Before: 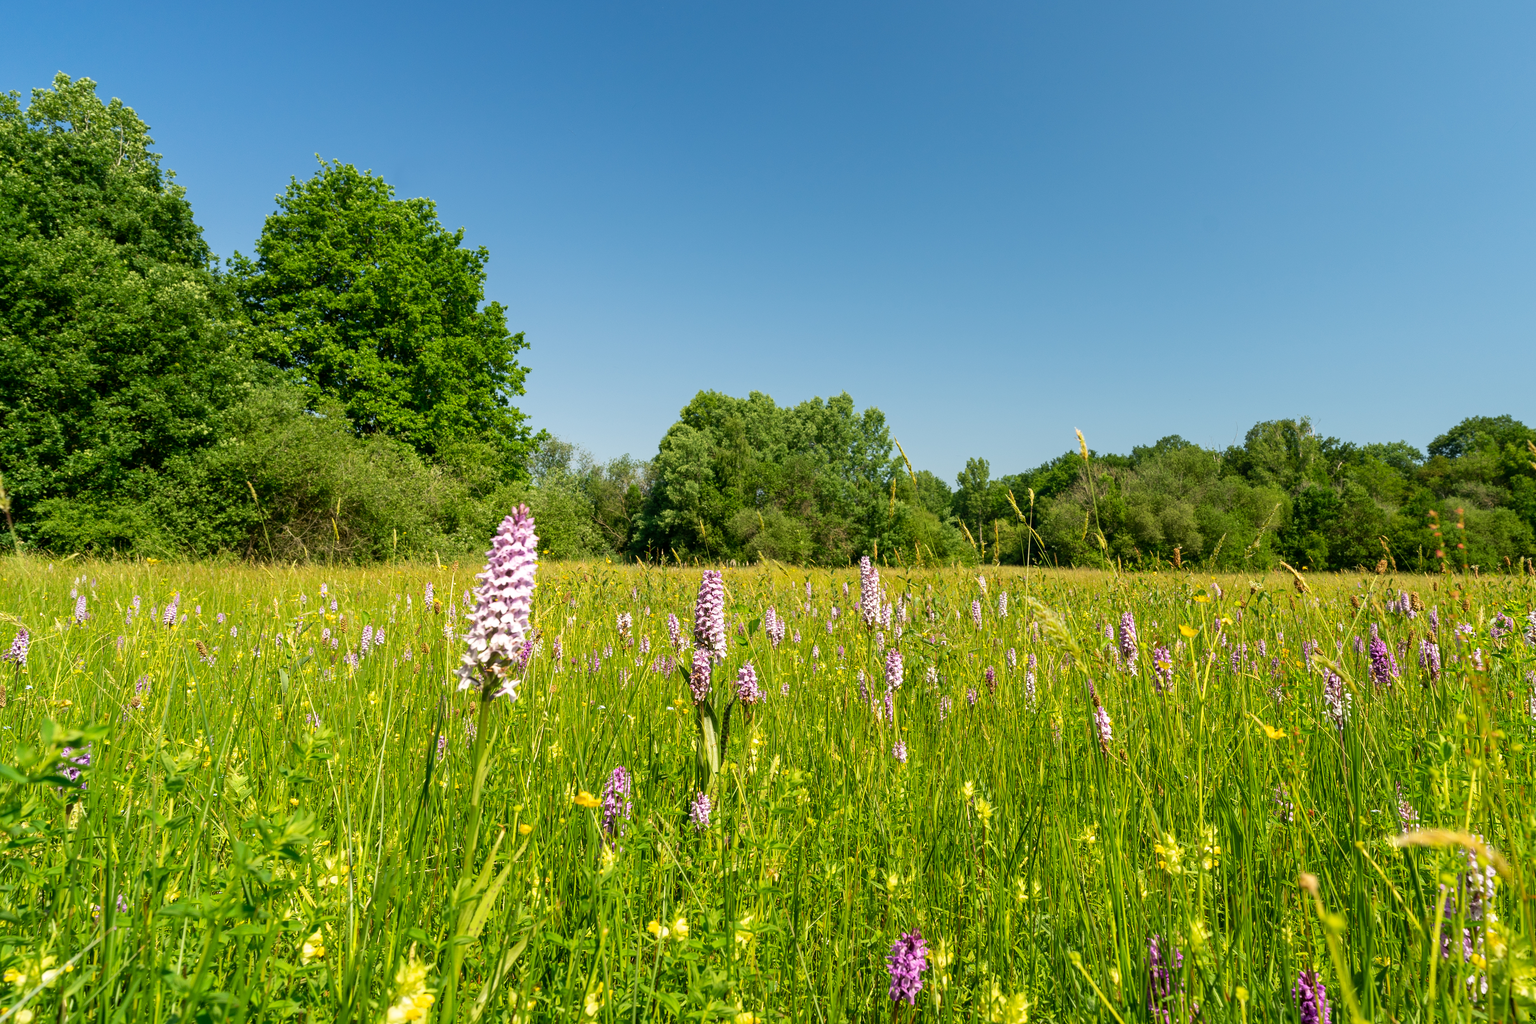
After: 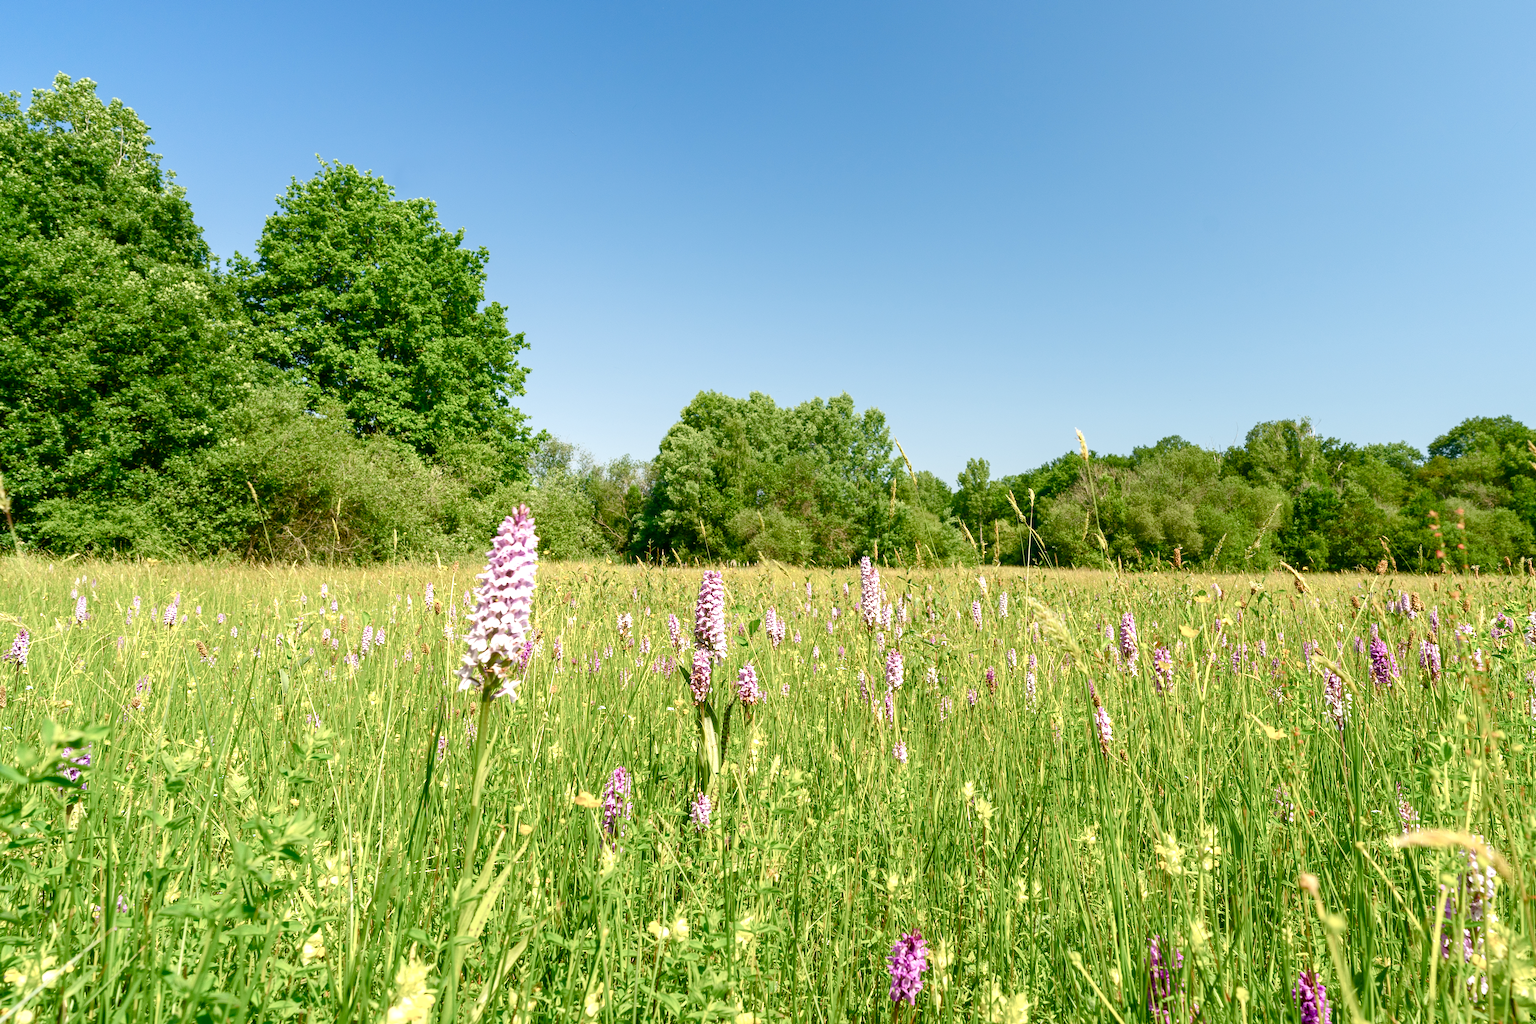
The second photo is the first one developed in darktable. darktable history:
exposure: black level correction 0, exposure 0.7 EV, compensate exposure bias true, compensate highlight preservation false
color balance rgb: shadows lift › chroma 1%, shadows lift › hue 113°, highlights gain › chroma 0.2%, highlights gain › hue 333°, perceptual saturation grading › global saturation 20%, perceptual saturation grading › highlights -50%, perceptual saturation grading › shadows 25%, contrast -10%
